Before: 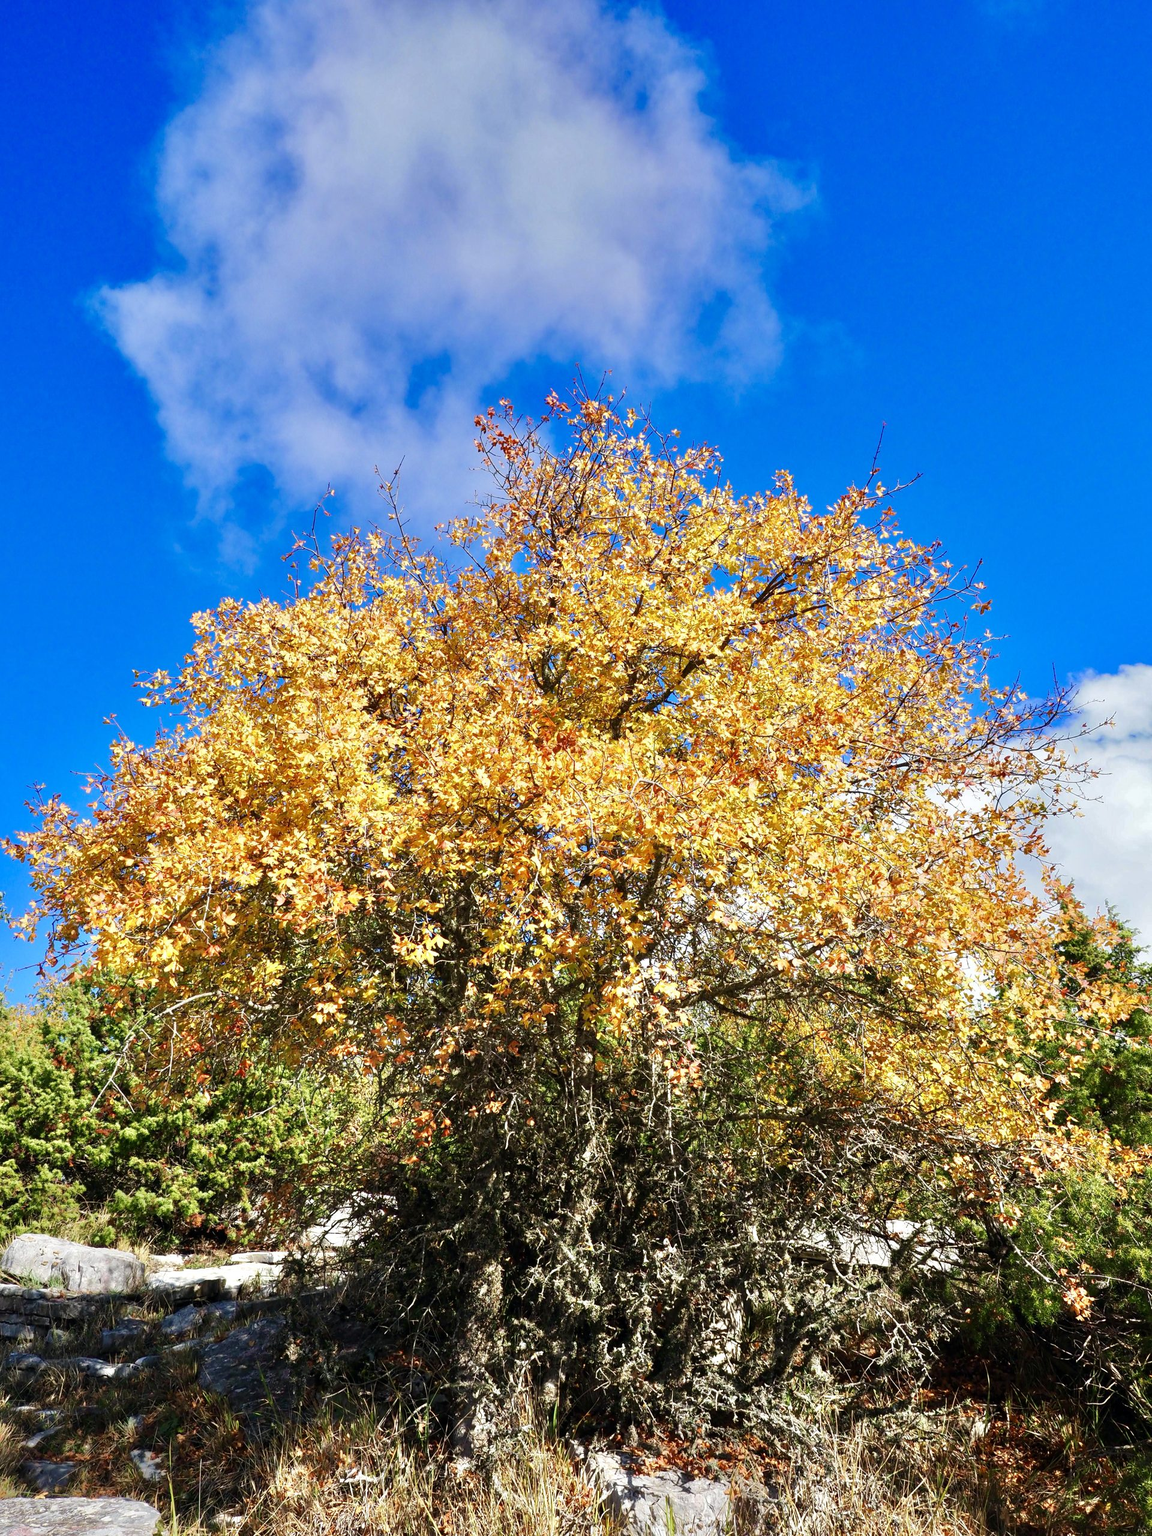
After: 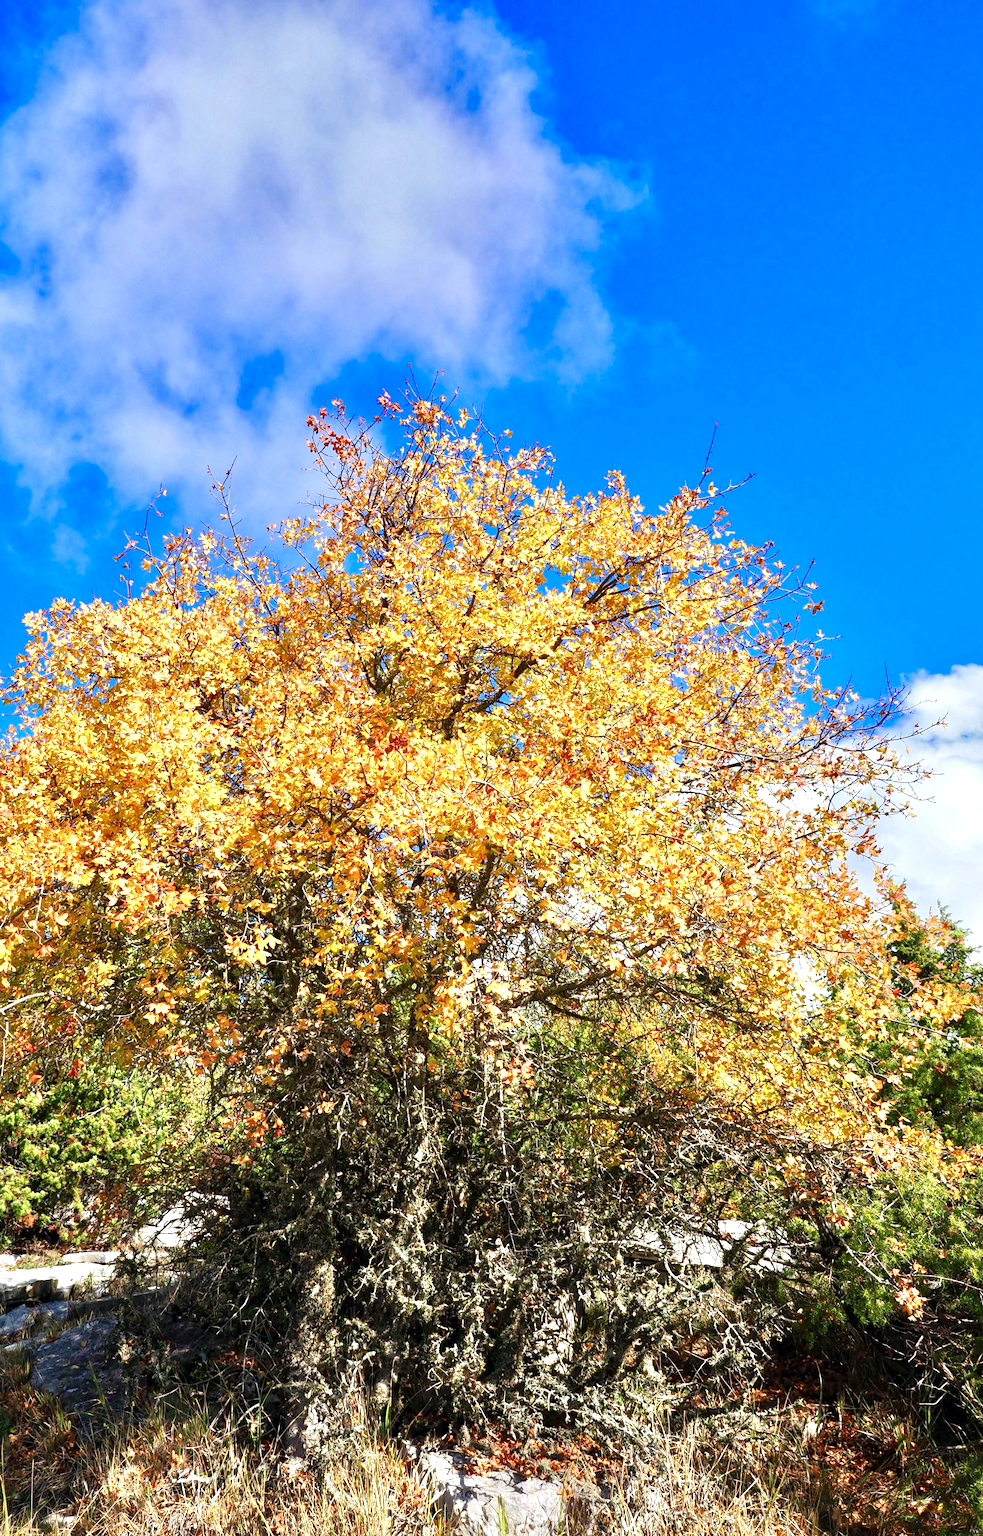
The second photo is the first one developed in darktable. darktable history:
crop and rotate: left 14.584%
local contrast: mode bilateral grid, contrast 20, coarseness 50, detail 120%, midtone range 0.2
levels: levels [0, 0.435, 0.917]
